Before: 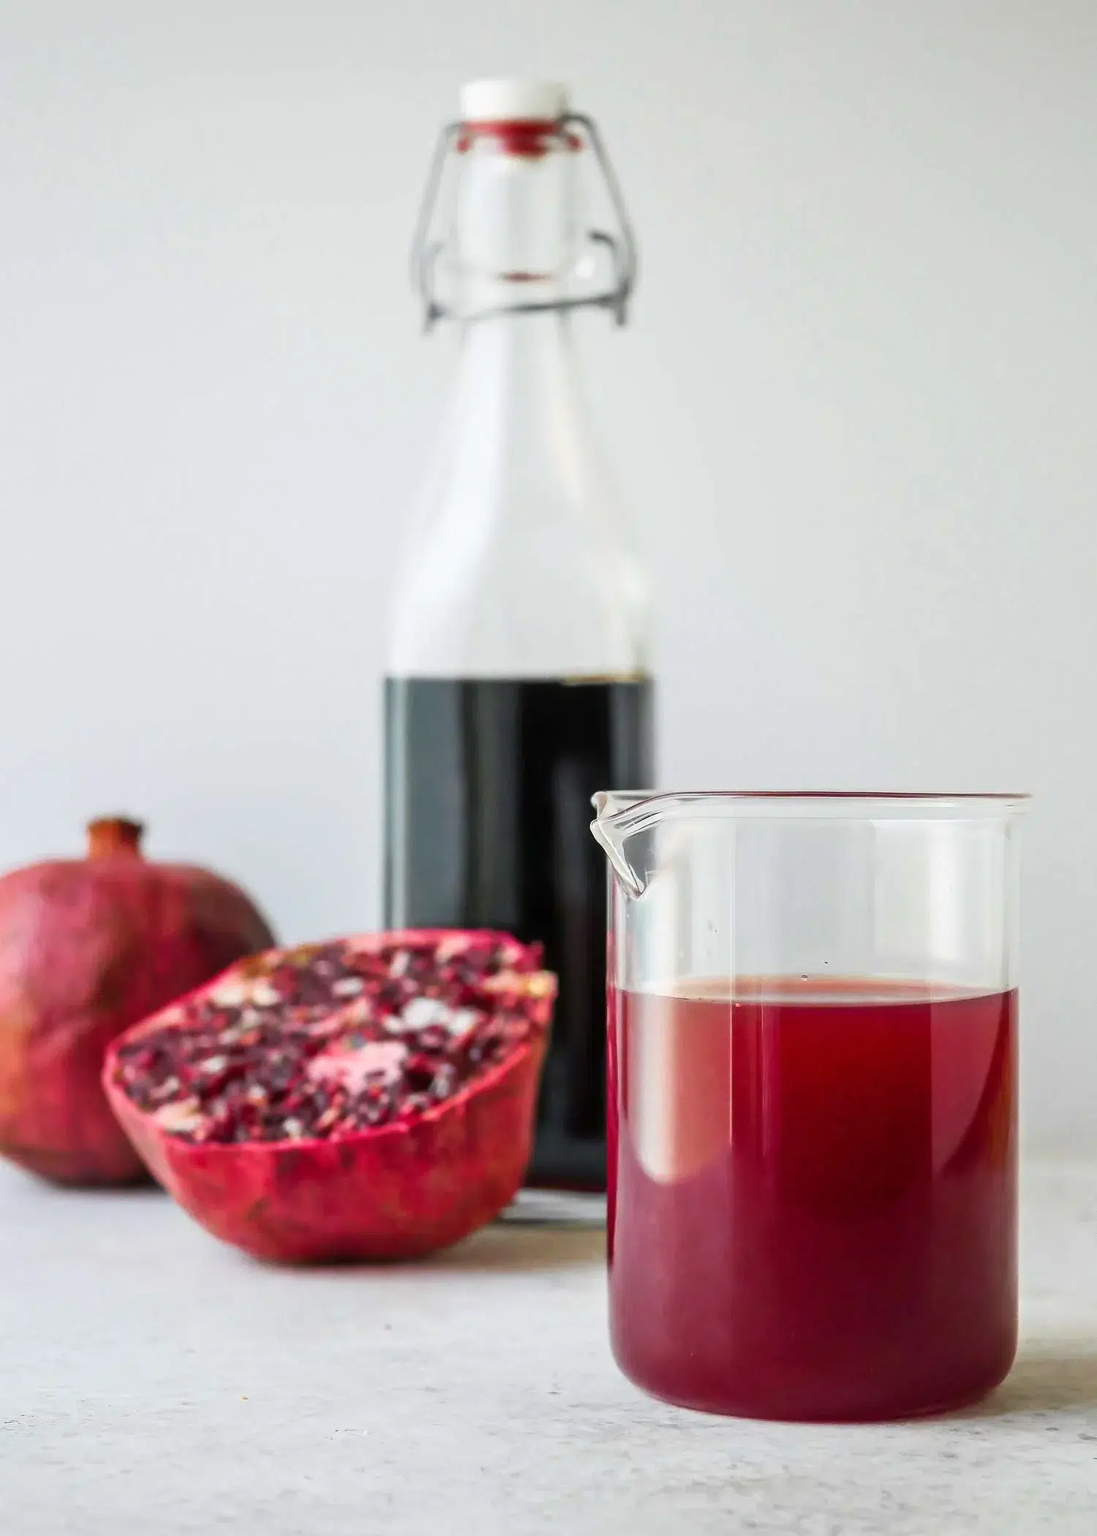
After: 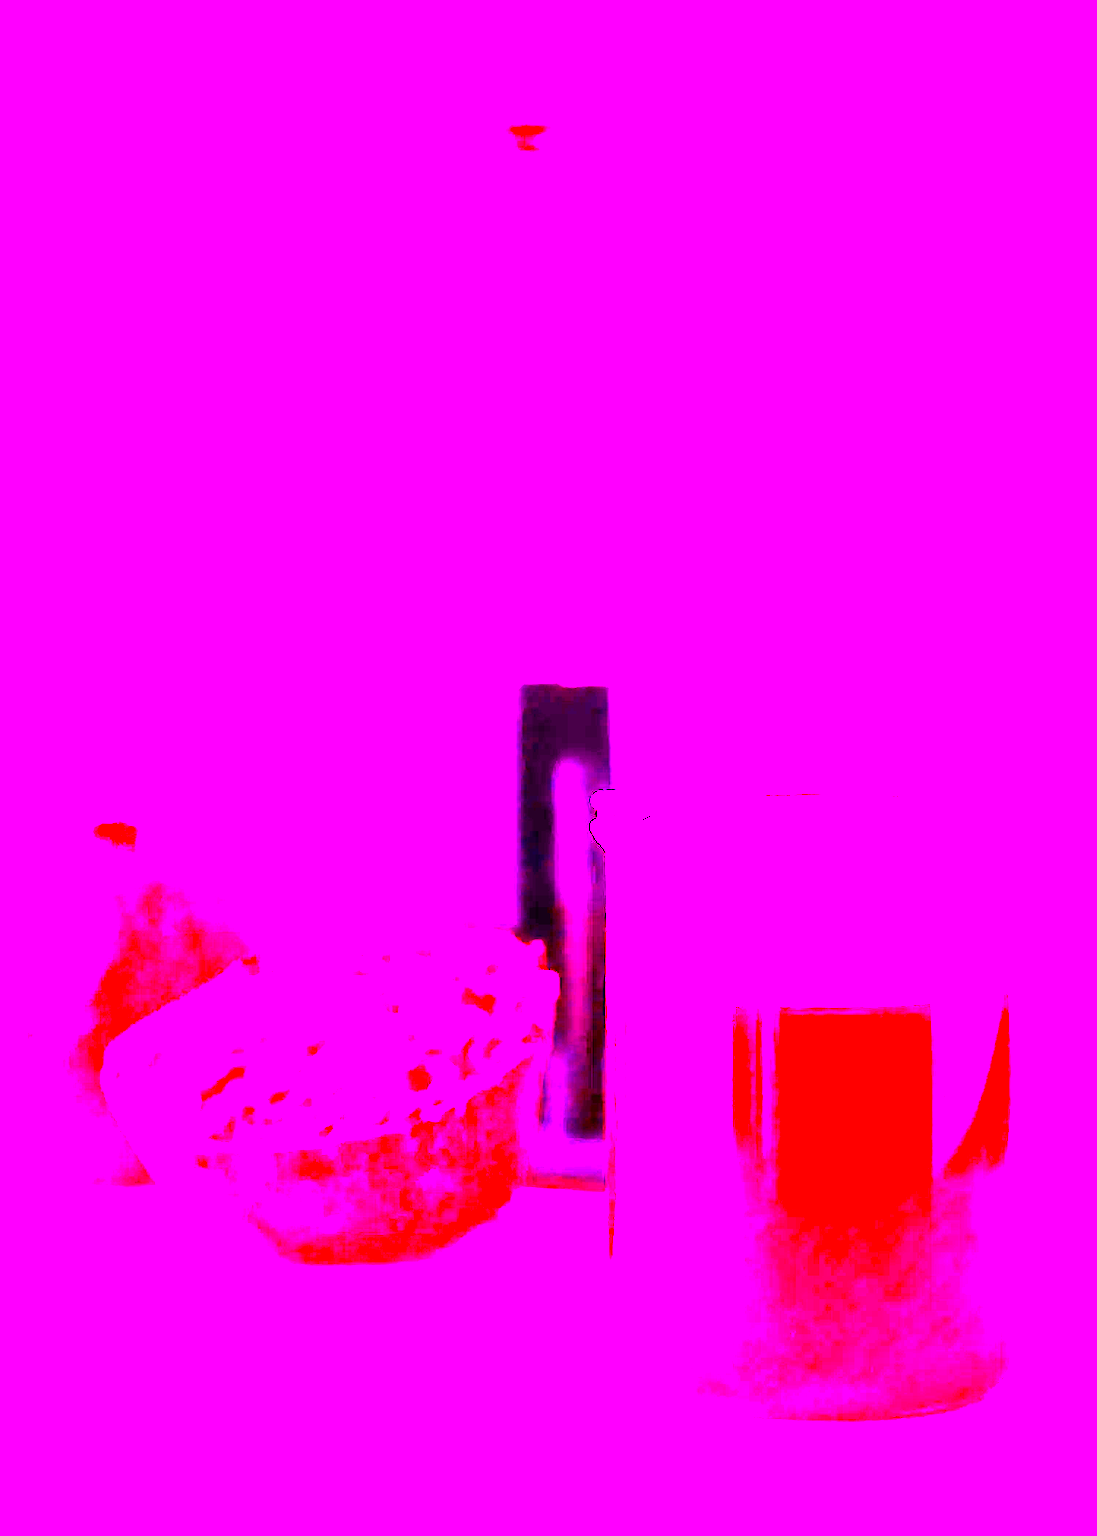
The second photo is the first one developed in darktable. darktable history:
white balance: red 8, blue 8
color balance rgb: perceptual saturation grading › global saturation 30%, global vibrance 20%
